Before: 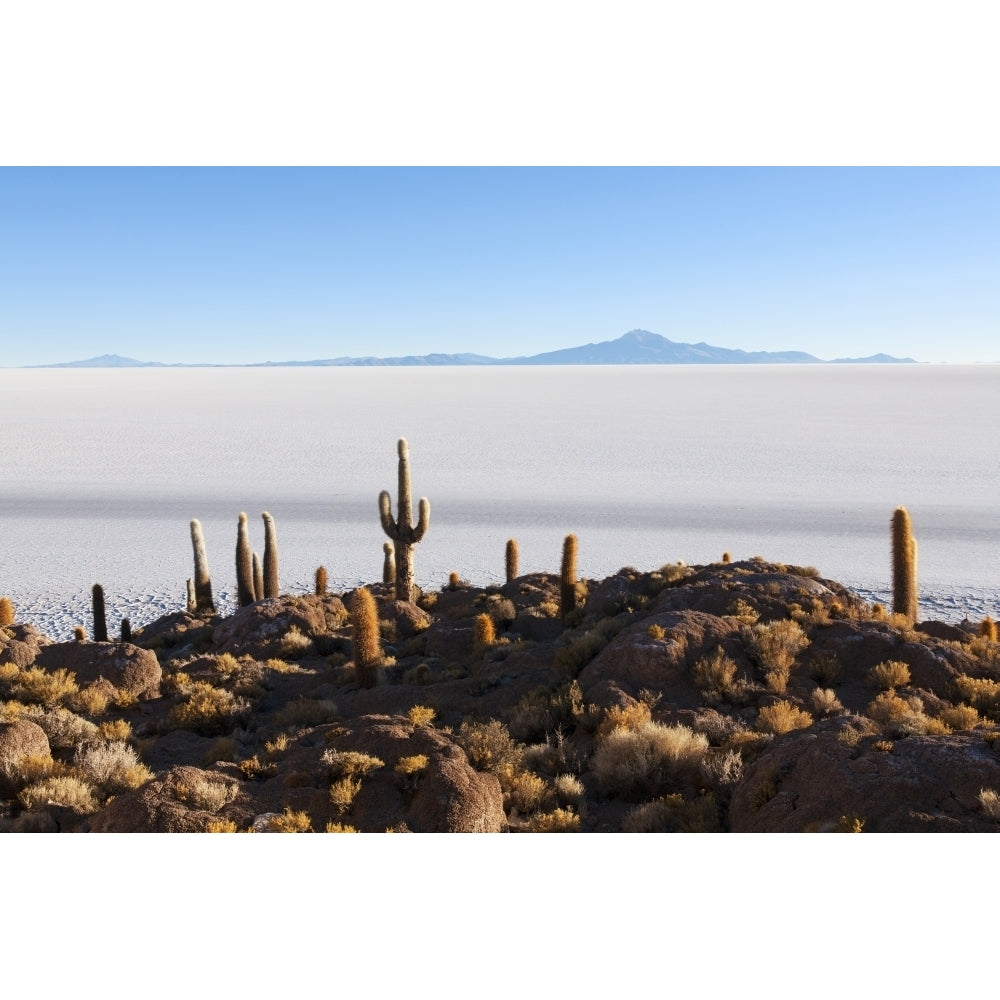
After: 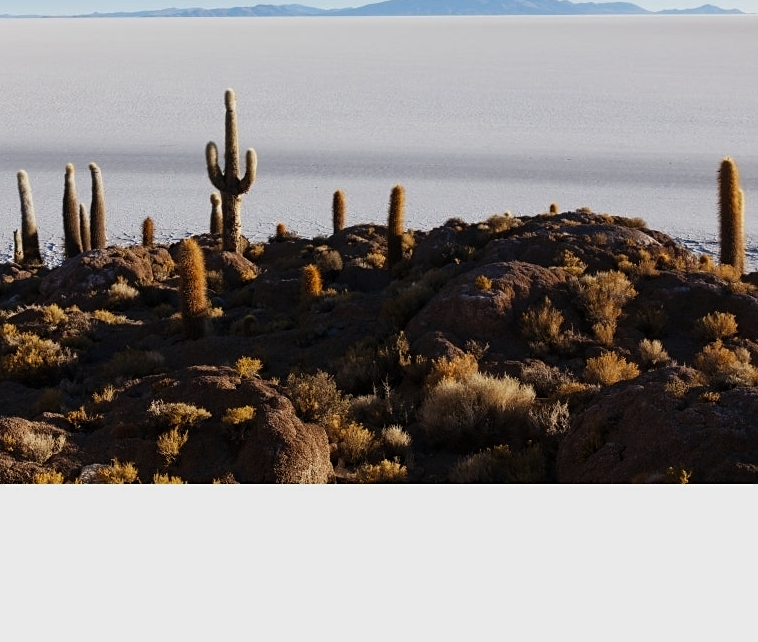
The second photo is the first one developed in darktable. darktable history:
crop and rotate: left 17.35%, top 34.948%, right 6.821%, bottom 0.81%
sharpen: amount 0.2
levels: mode automatic, levels [0, 0.281, 0.562]
exposure: exposure -1.96 EV, compensate exposure bias true, compensate highlight preservation false
